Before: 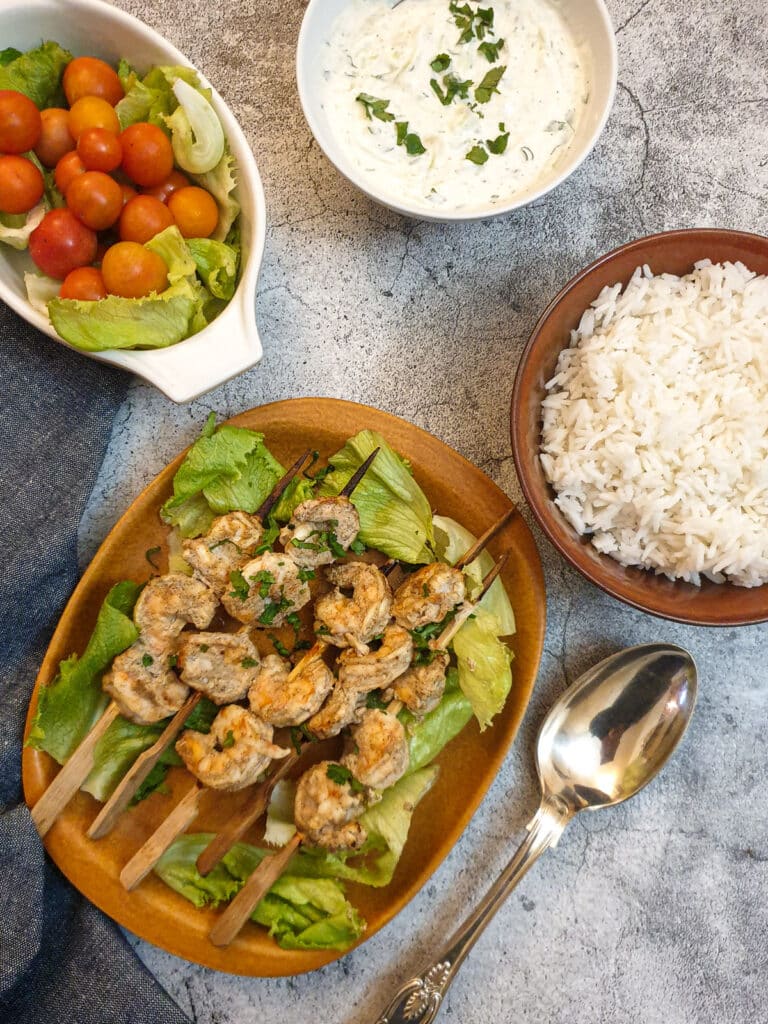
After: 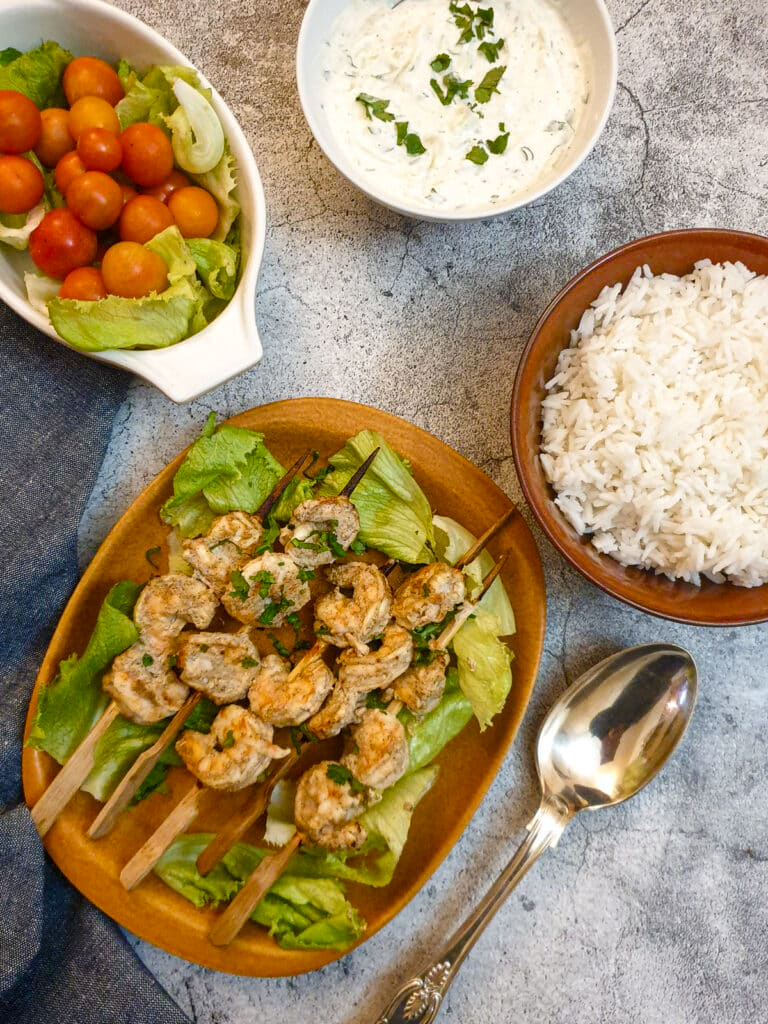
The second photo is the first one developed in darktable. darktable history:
color balance rgb: perceptual saturation grading › global saturation 20%, perceptual saturation grading › highlights -25.325%, perceptual saturation grading › shadows 25.891%
